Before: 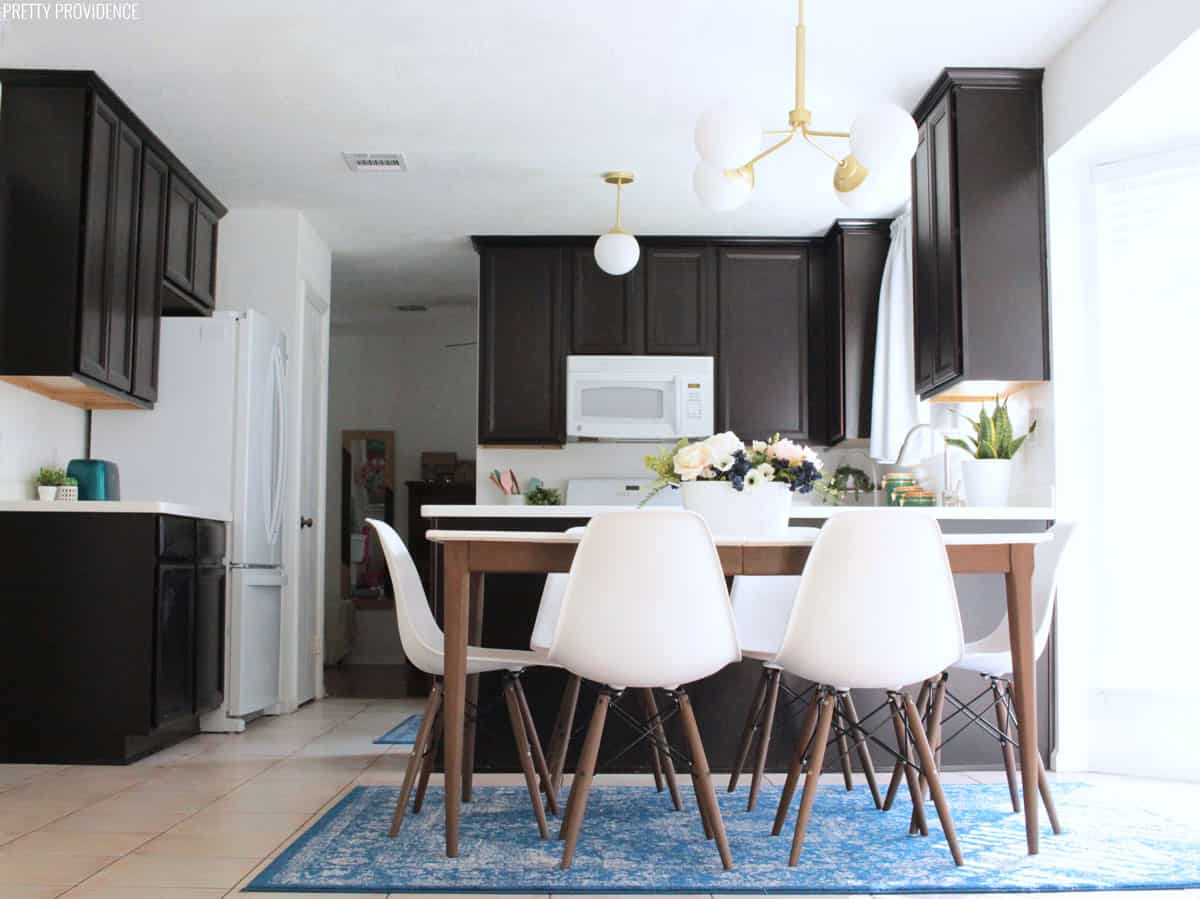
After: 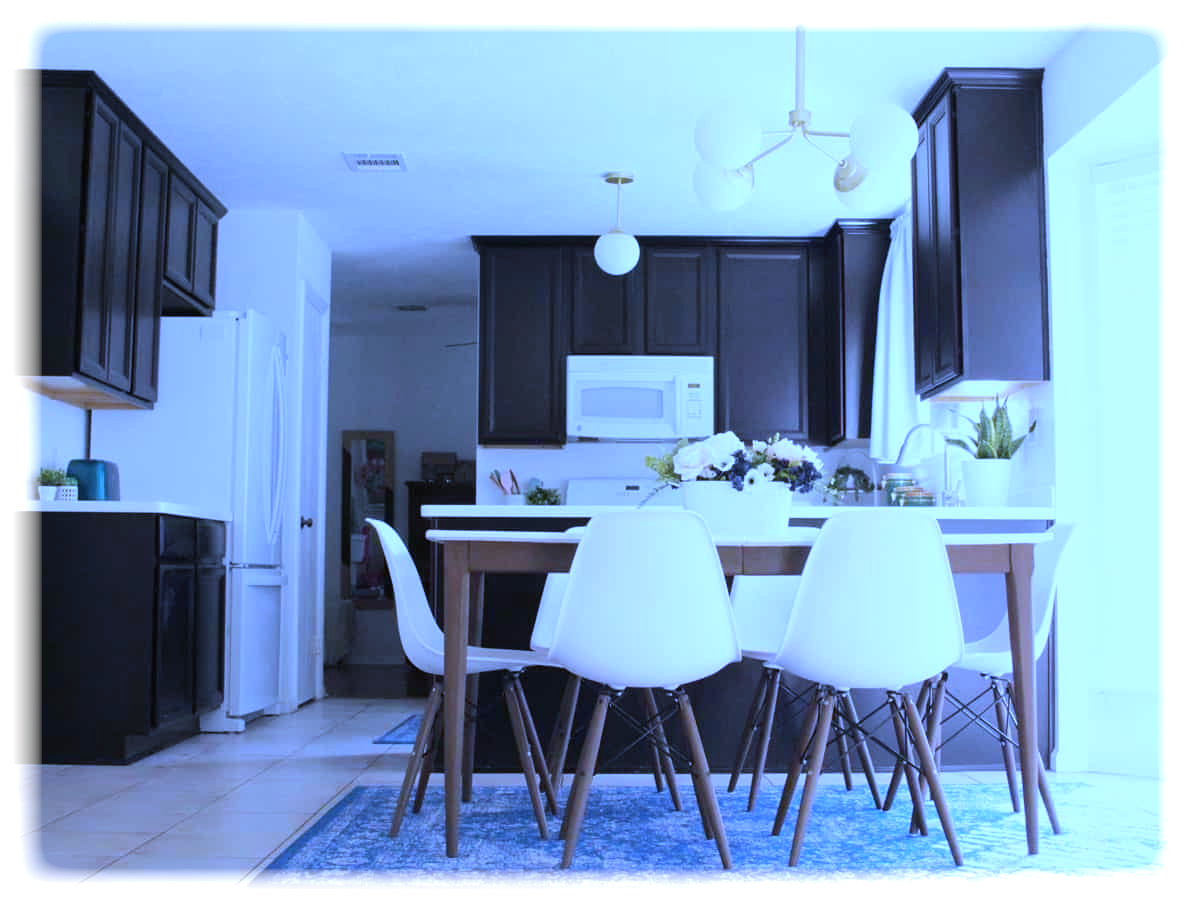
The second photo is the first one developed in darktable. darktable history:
white balance: red 0.766, blue 1.537
vignetting: fall-off start 93%, fall-off radius 5%, brightness 1, saturation -0.49, automatic ratio true, width/height ratio 1.332, shape 0.04, unbound false
